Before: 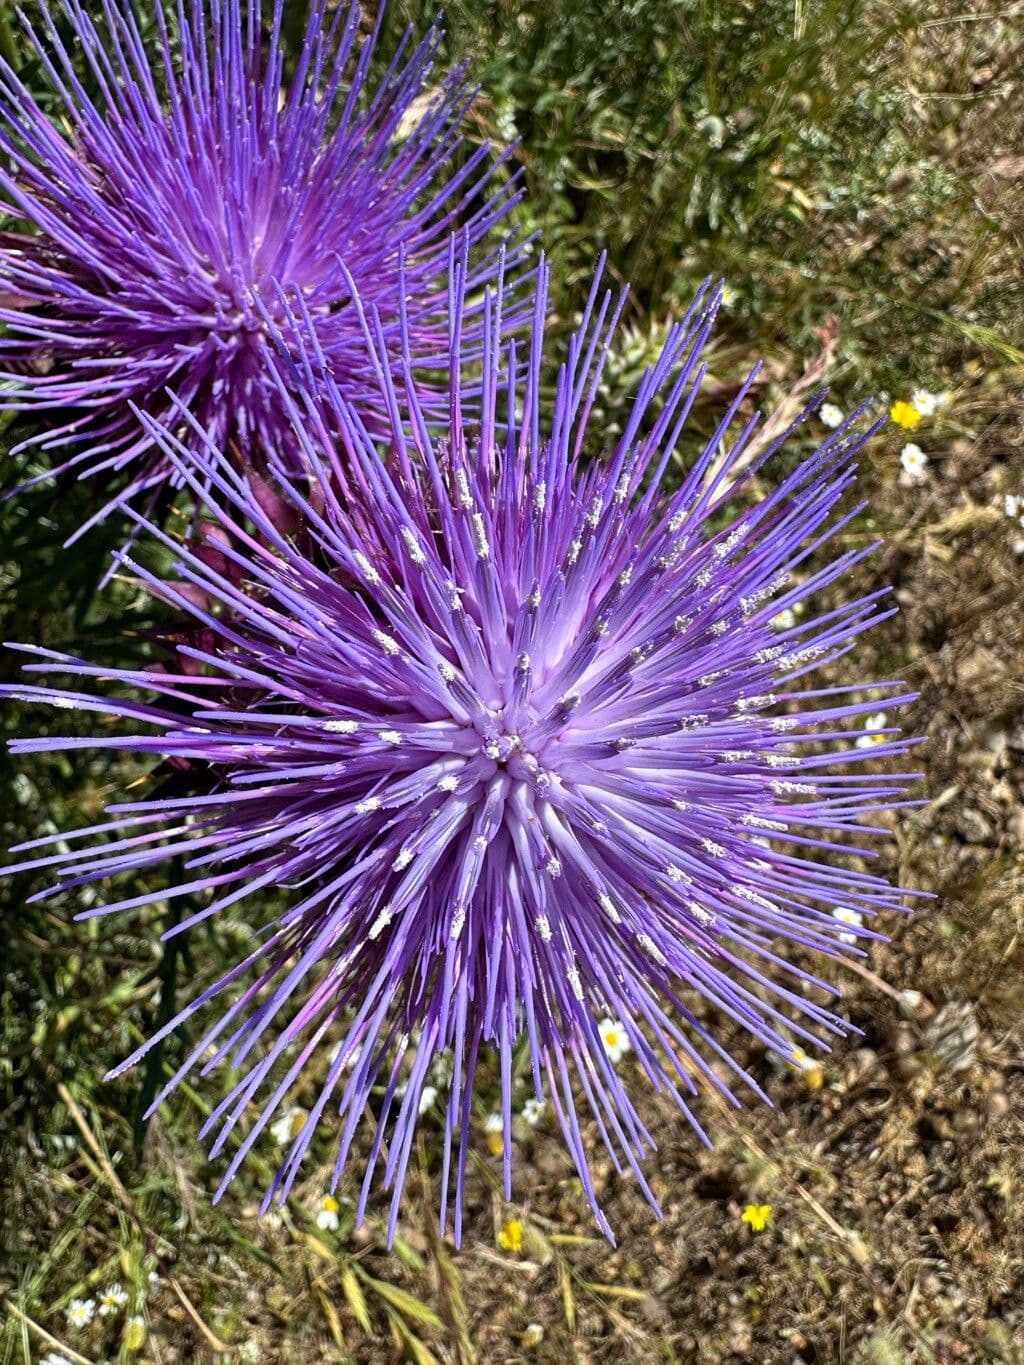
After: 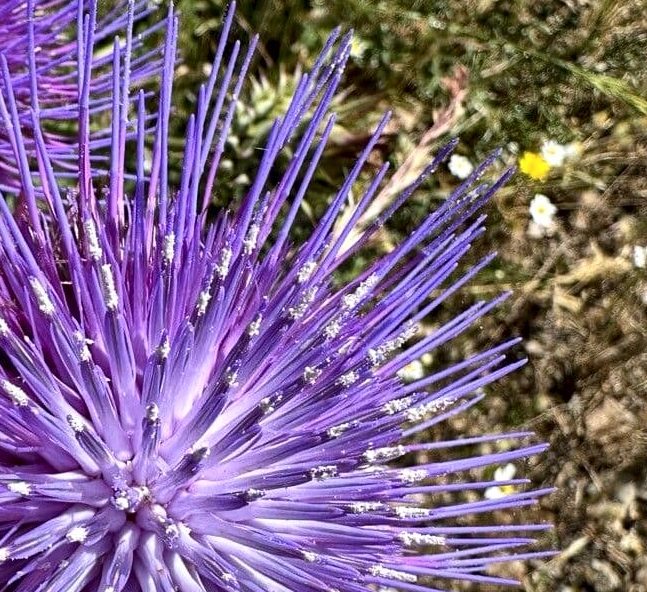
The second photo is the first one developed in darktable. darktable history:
crop: left 36.28%, top 18.311%, right 0.5%, bottom 38.307%
local contrast: mode bilateral grid, contrast 19, coarseness 50, detail 172%, midtone range 0.2
